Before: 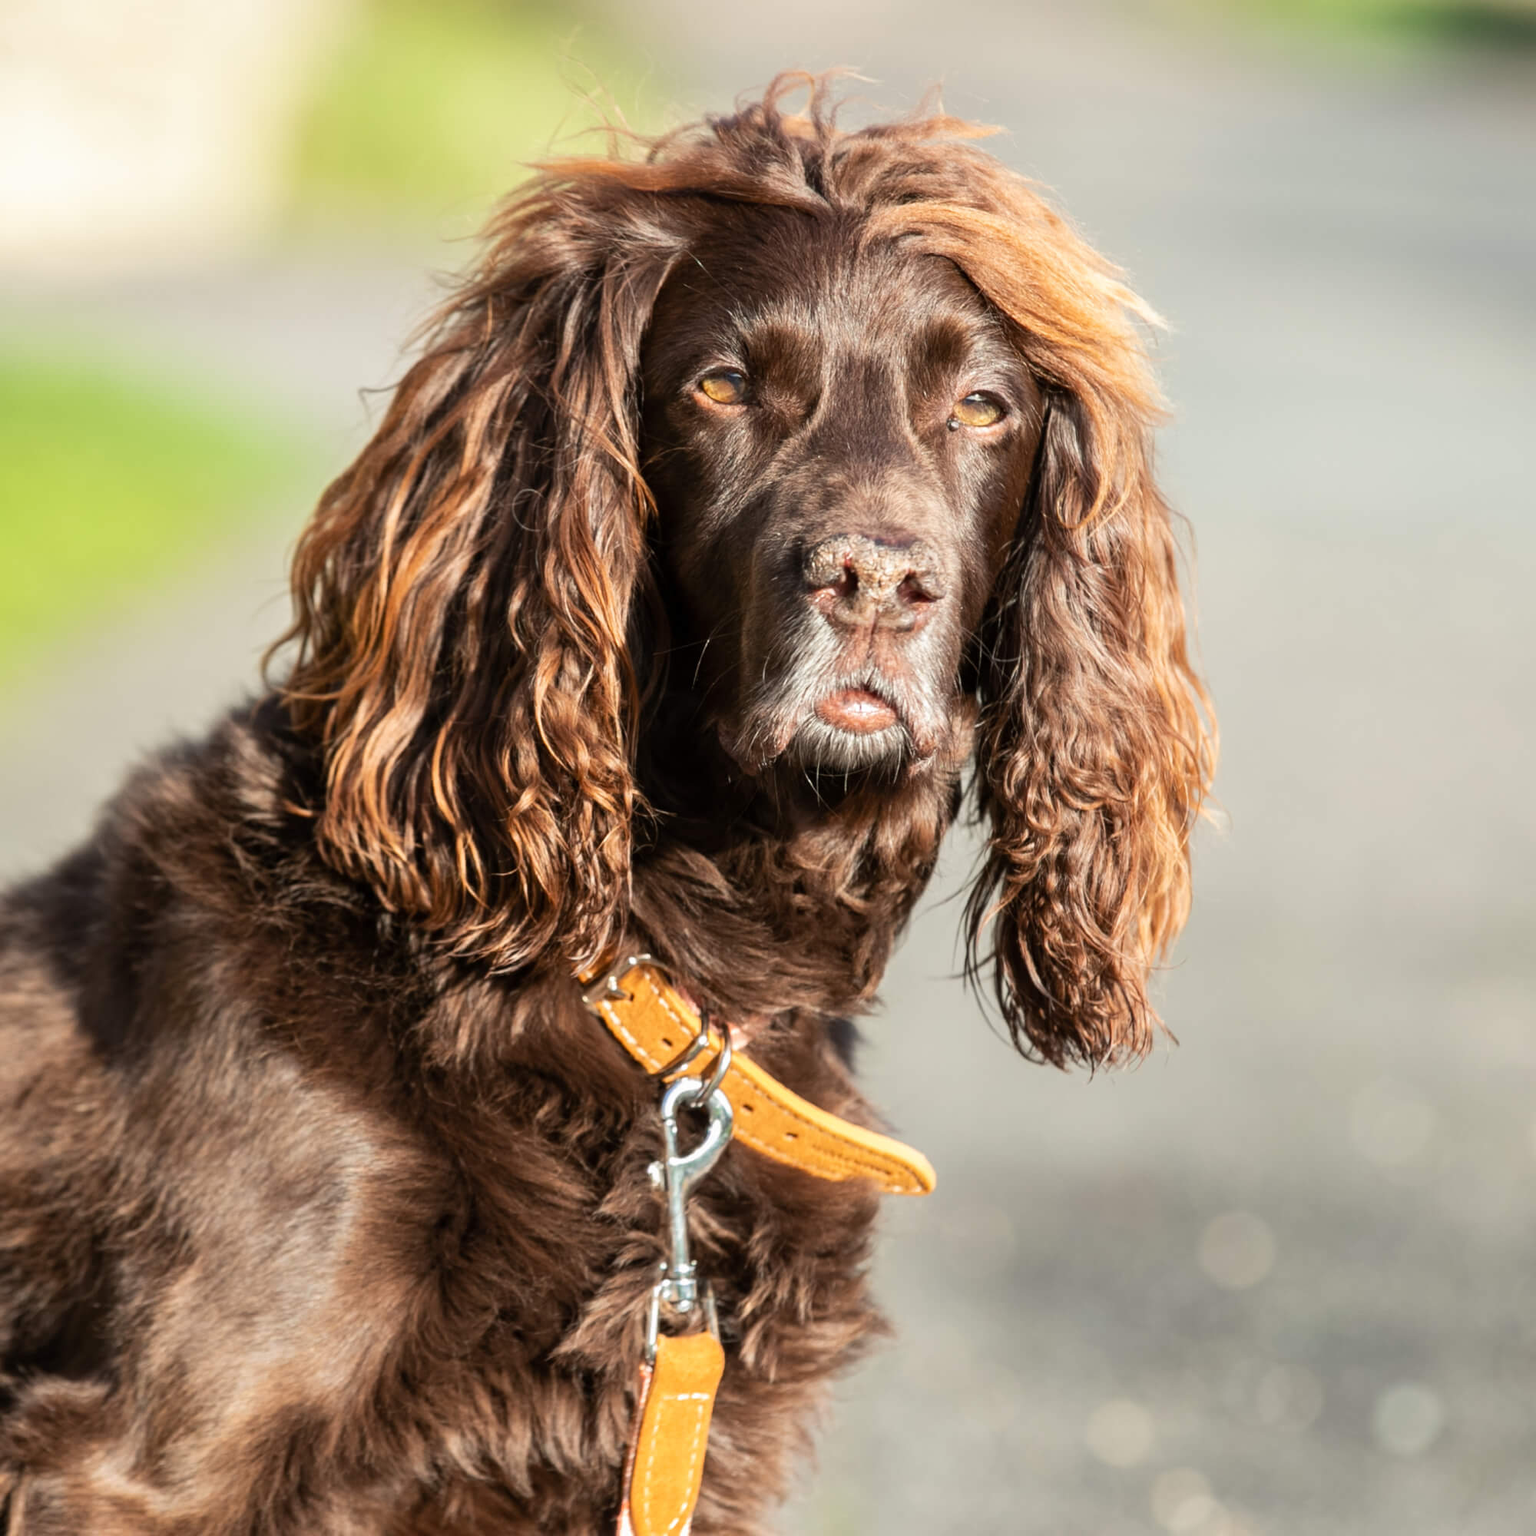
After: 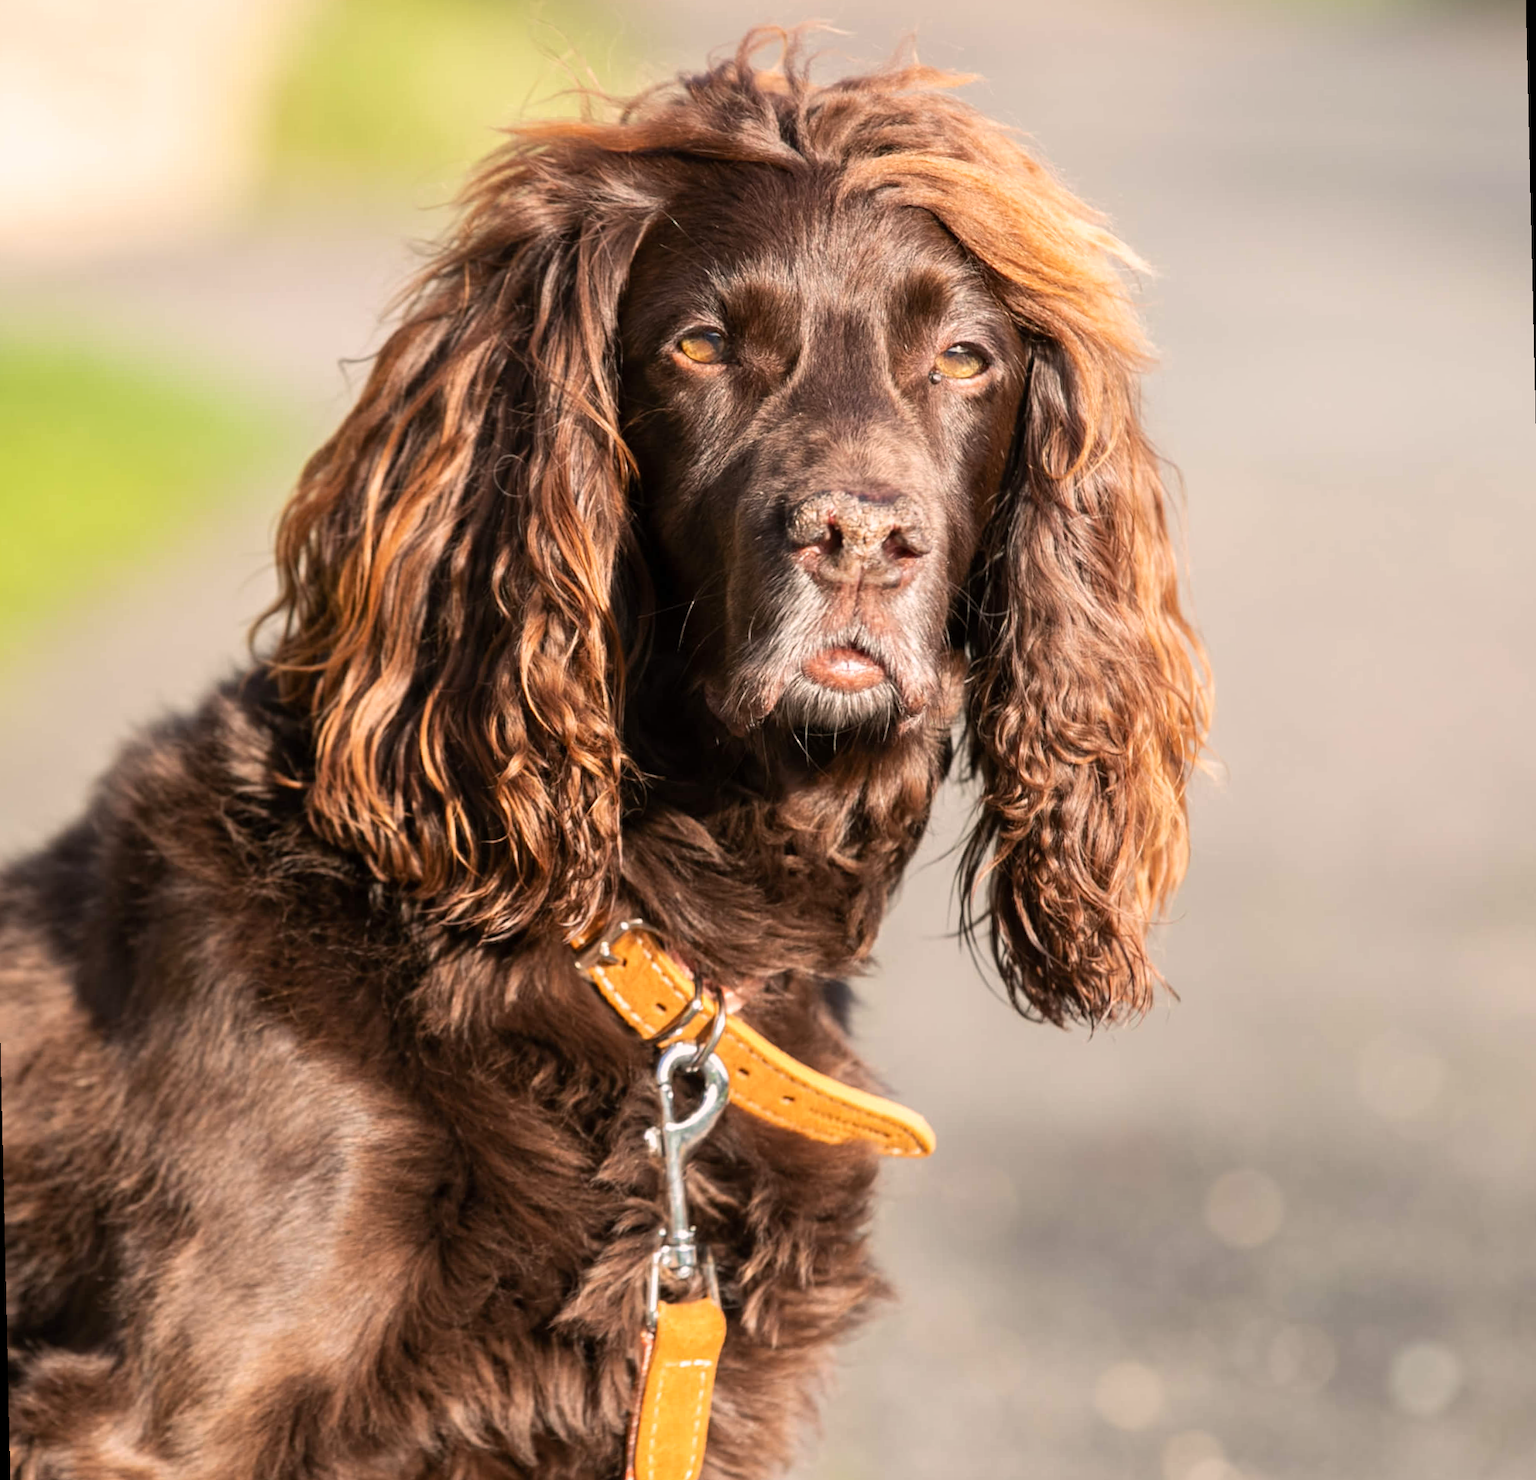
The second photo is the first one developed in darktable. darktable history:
color correction: highlights a* 7.34, highlights b* 4.37
rotate and perspective: rotation -1.32°, lens shift (horizontal) -0.031, crop left 0.015, crop right 0.985, crop top 0.047, crop bottom 0.982
